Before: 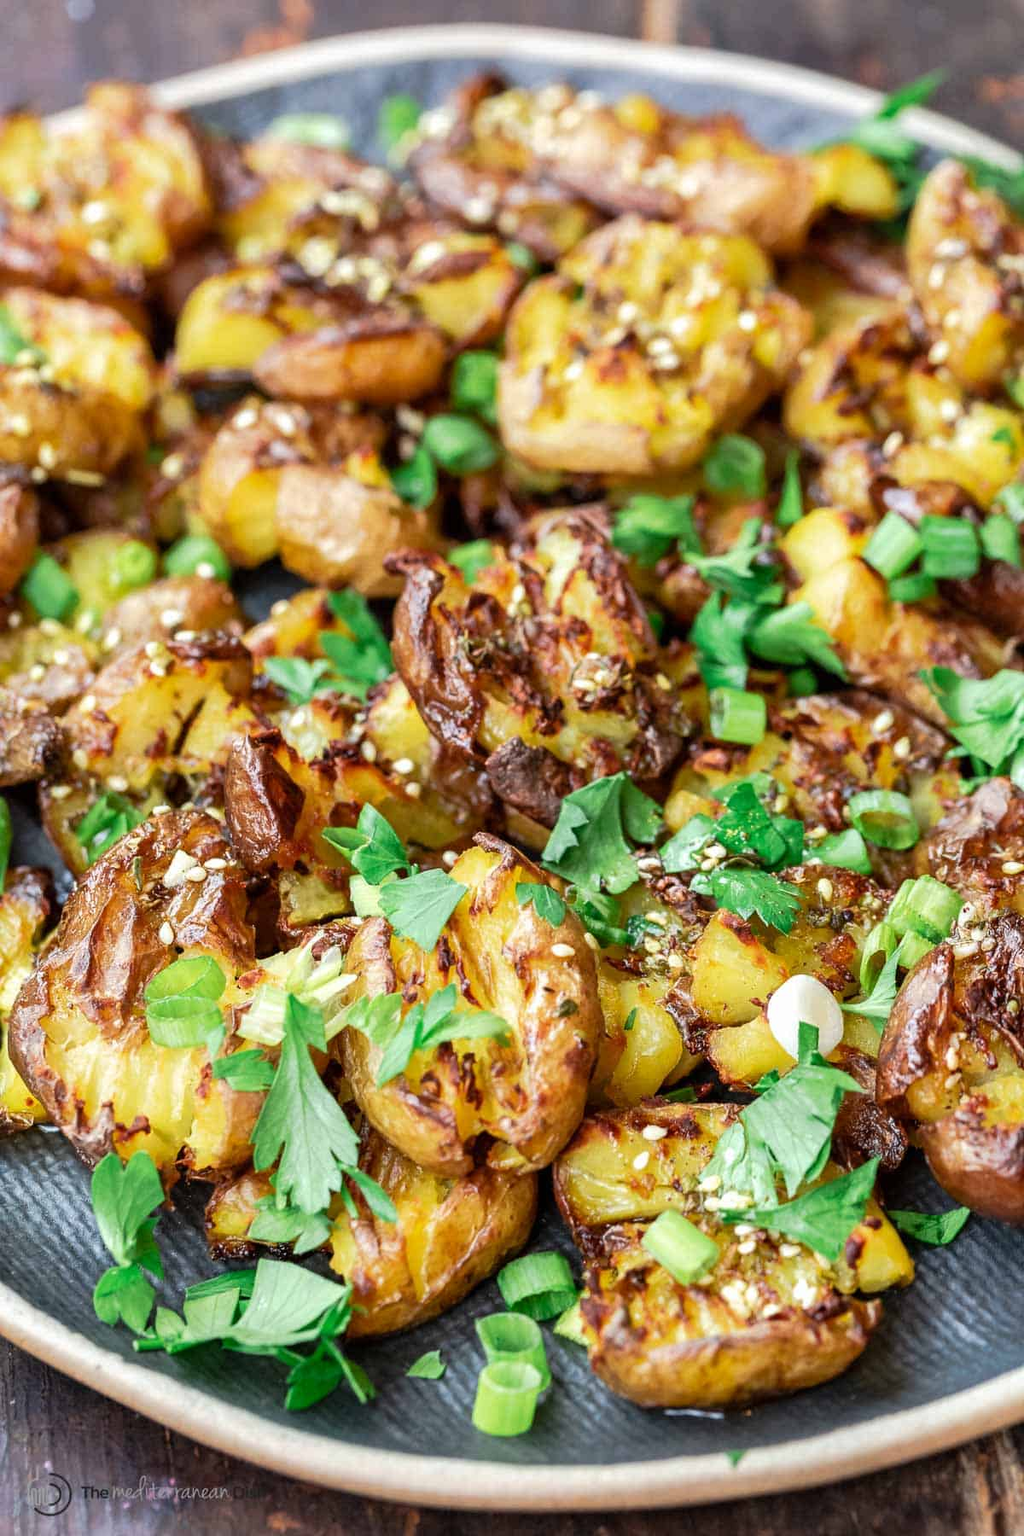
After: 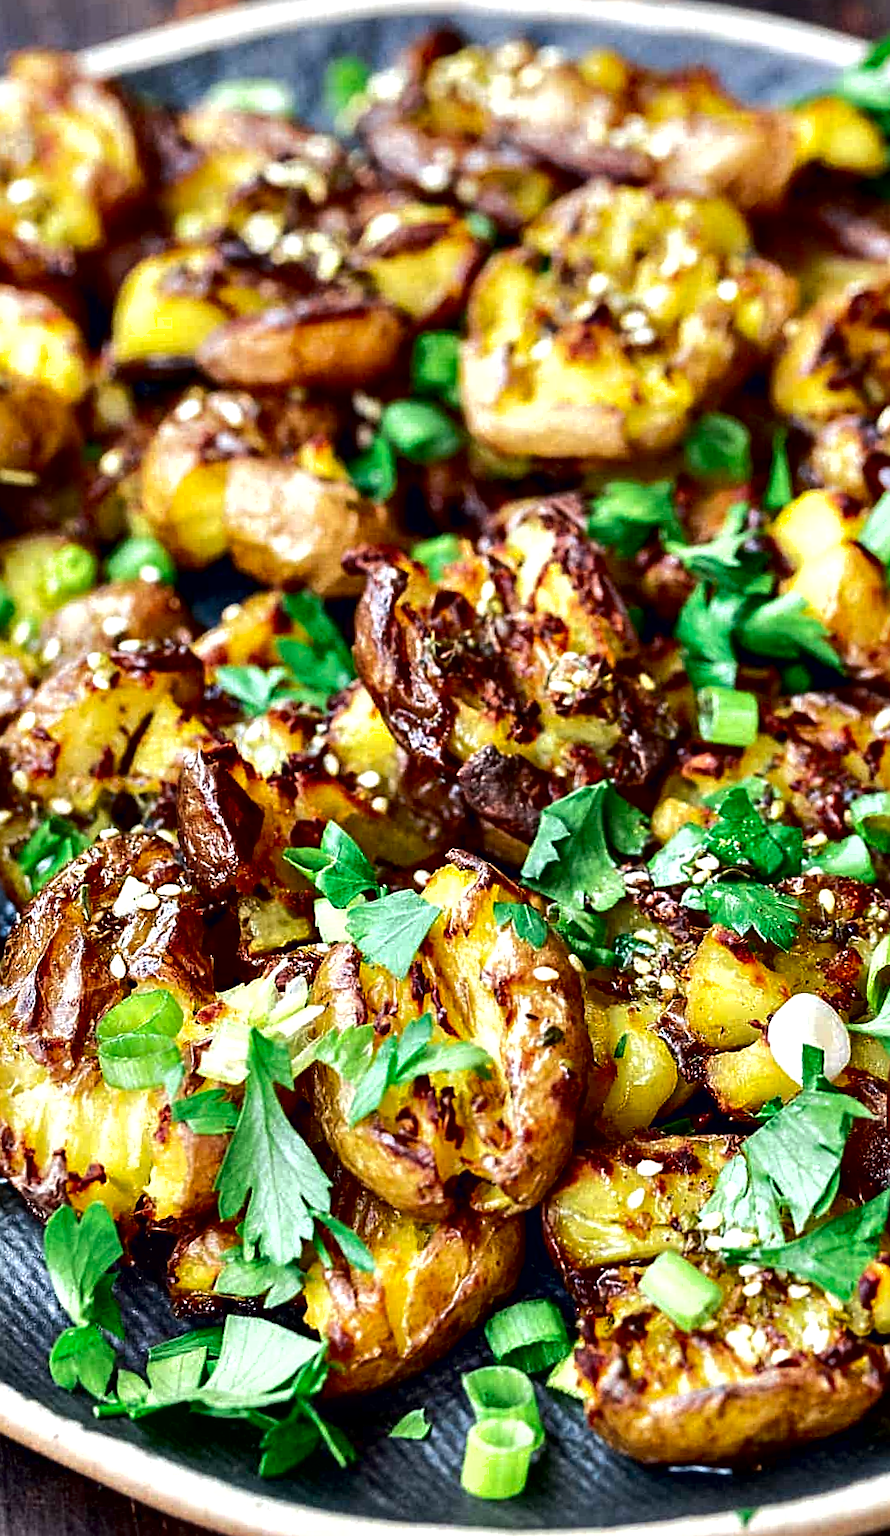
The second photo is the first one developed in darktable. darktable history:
sharpen: on, module defaults
contrast equalizer: y [[0.6 ×6], [0.55 ×6], [0 ×6], [0 ×6], [0 ×6]]
contrast brightness saturation: contrast 0.067, brightness -0.129, saturation 0.064
shadows and highlights: shadows 10.67, white point adjustment 0.873, highlights -39.72
crop and rotate: angle 1.47°, left 4.34%, top 1.232%, right 11.874%, bottom 2.475%
